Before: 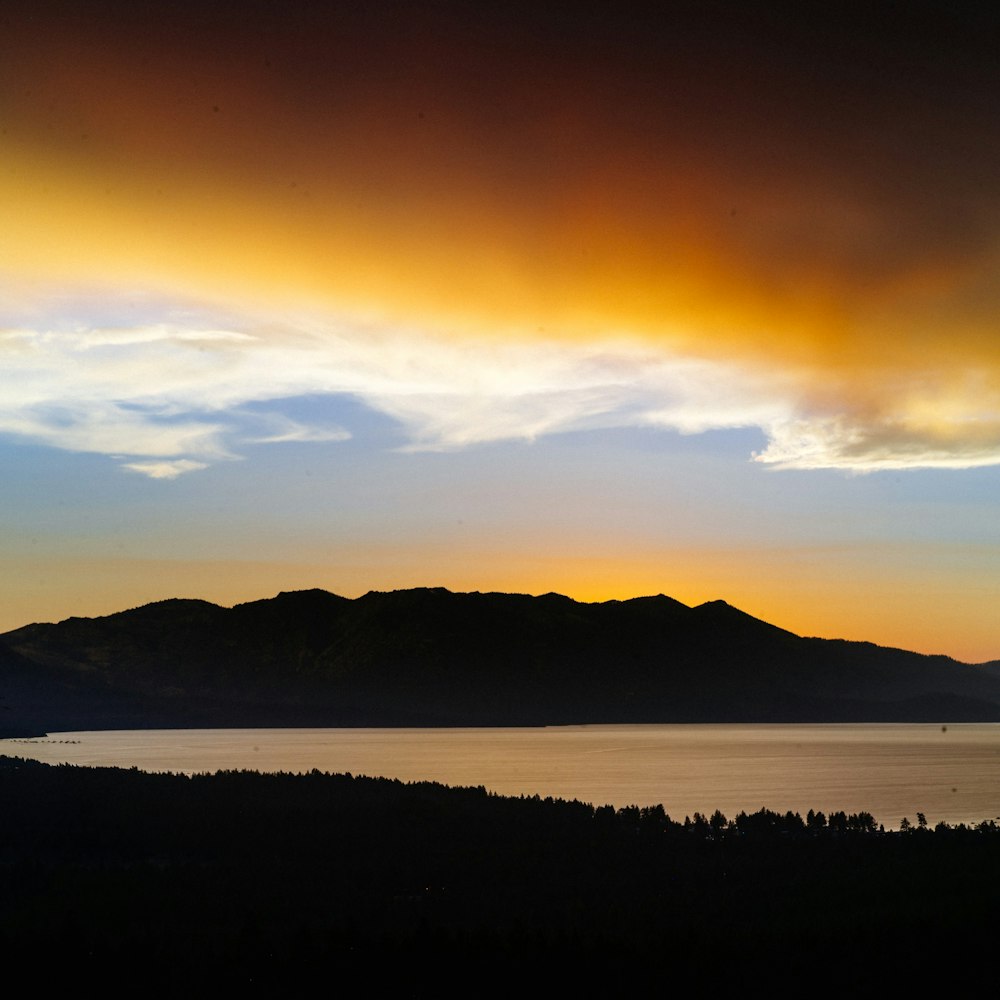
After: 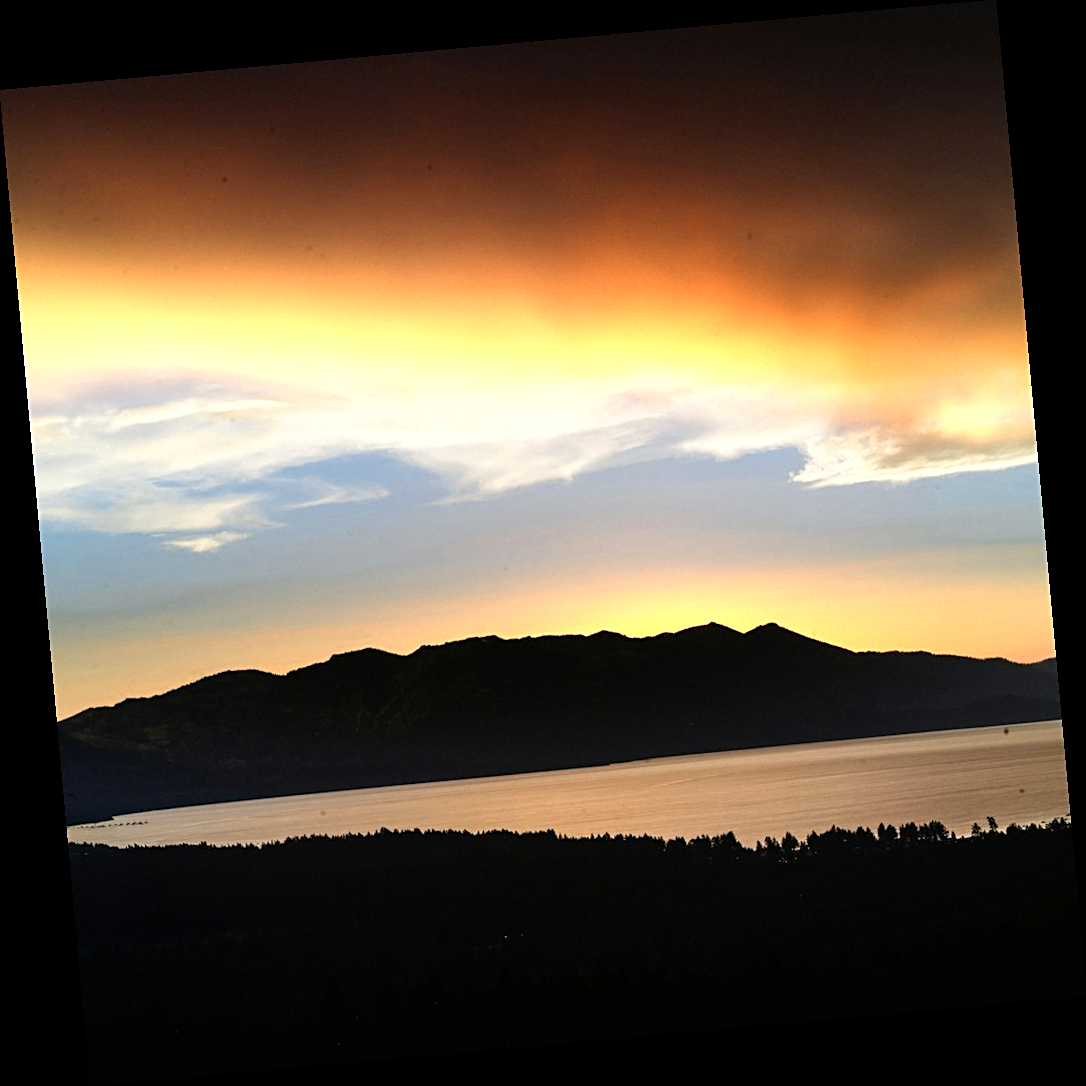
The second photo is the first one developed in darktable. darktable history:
color zones: curves: ch0 [(0.018, 0.548) (0.197, 0.654) (0.425, 0.447) (0.605, 0.658) (0.732, 0.579)]; ch1 [(0.105, 0.531) (0.224, 0.531) (0.386, 0.39) (0.618, 0.456) (0.732, 0.456) (0.956, 0.421)]; ch2 [(0.039, 0.583) (0.215, 0.465) (0.399, 0.544) (0.465, 0.548) (0.614, 0.447) (0.724, 0.43) (0.882, 0.623) (0.956, 0.632)]
sharpen: on, module defaults
rotate and perspective: rotation -5.2°, automatic cropping off
exposure: exposure 0 EV, compensate highlight preservation false
